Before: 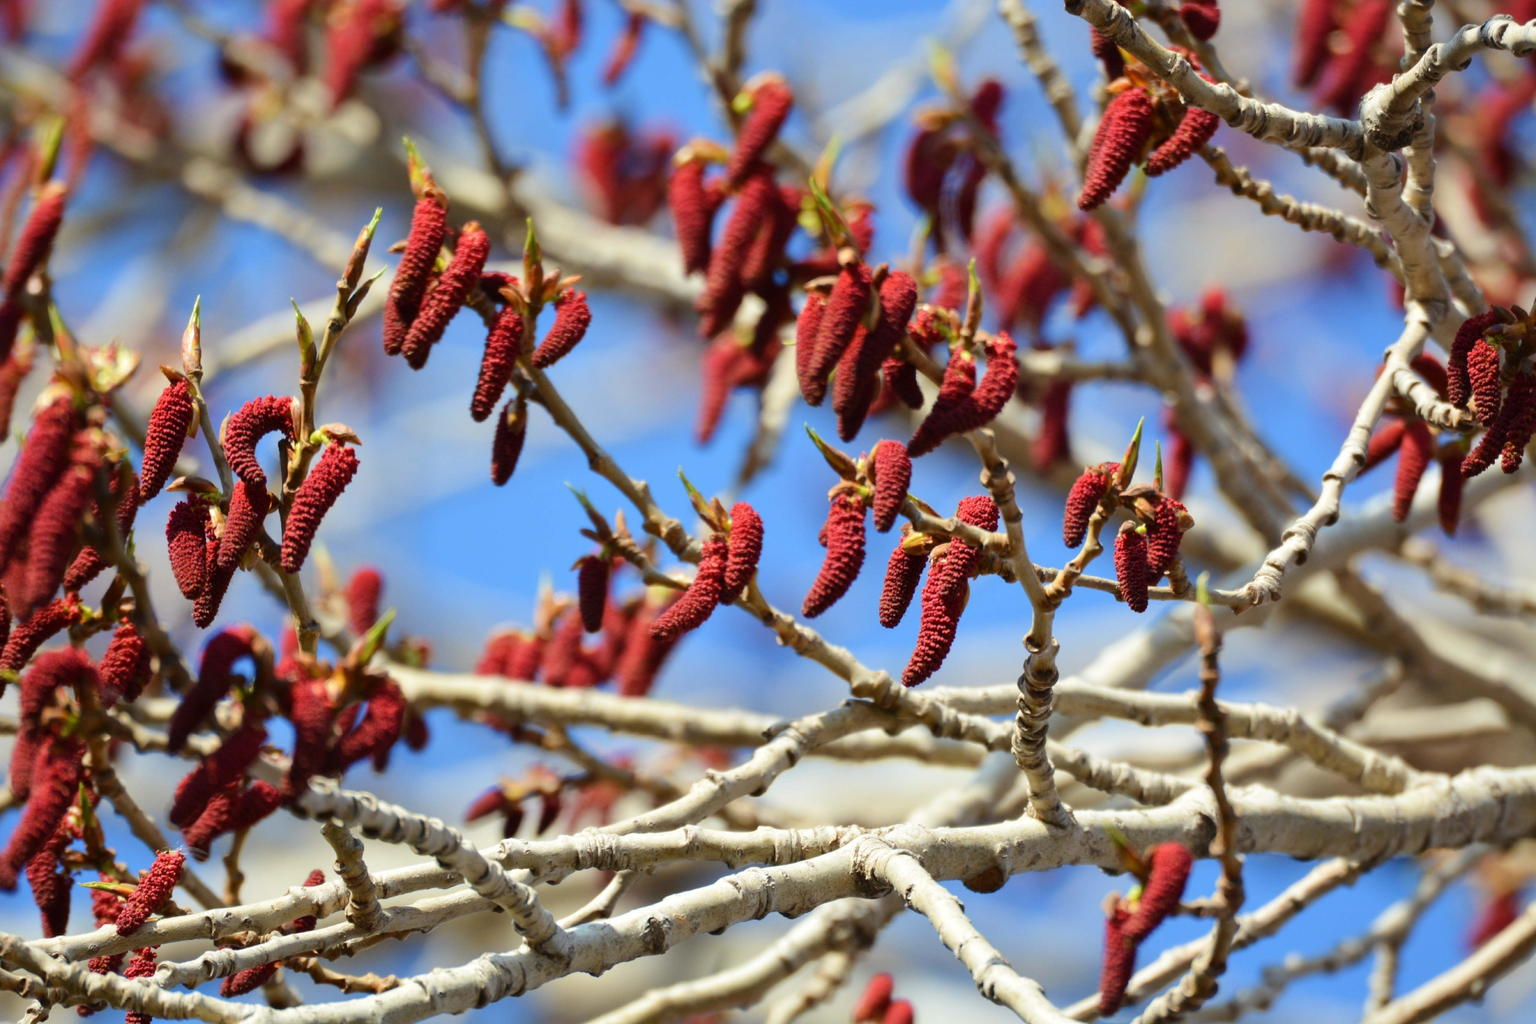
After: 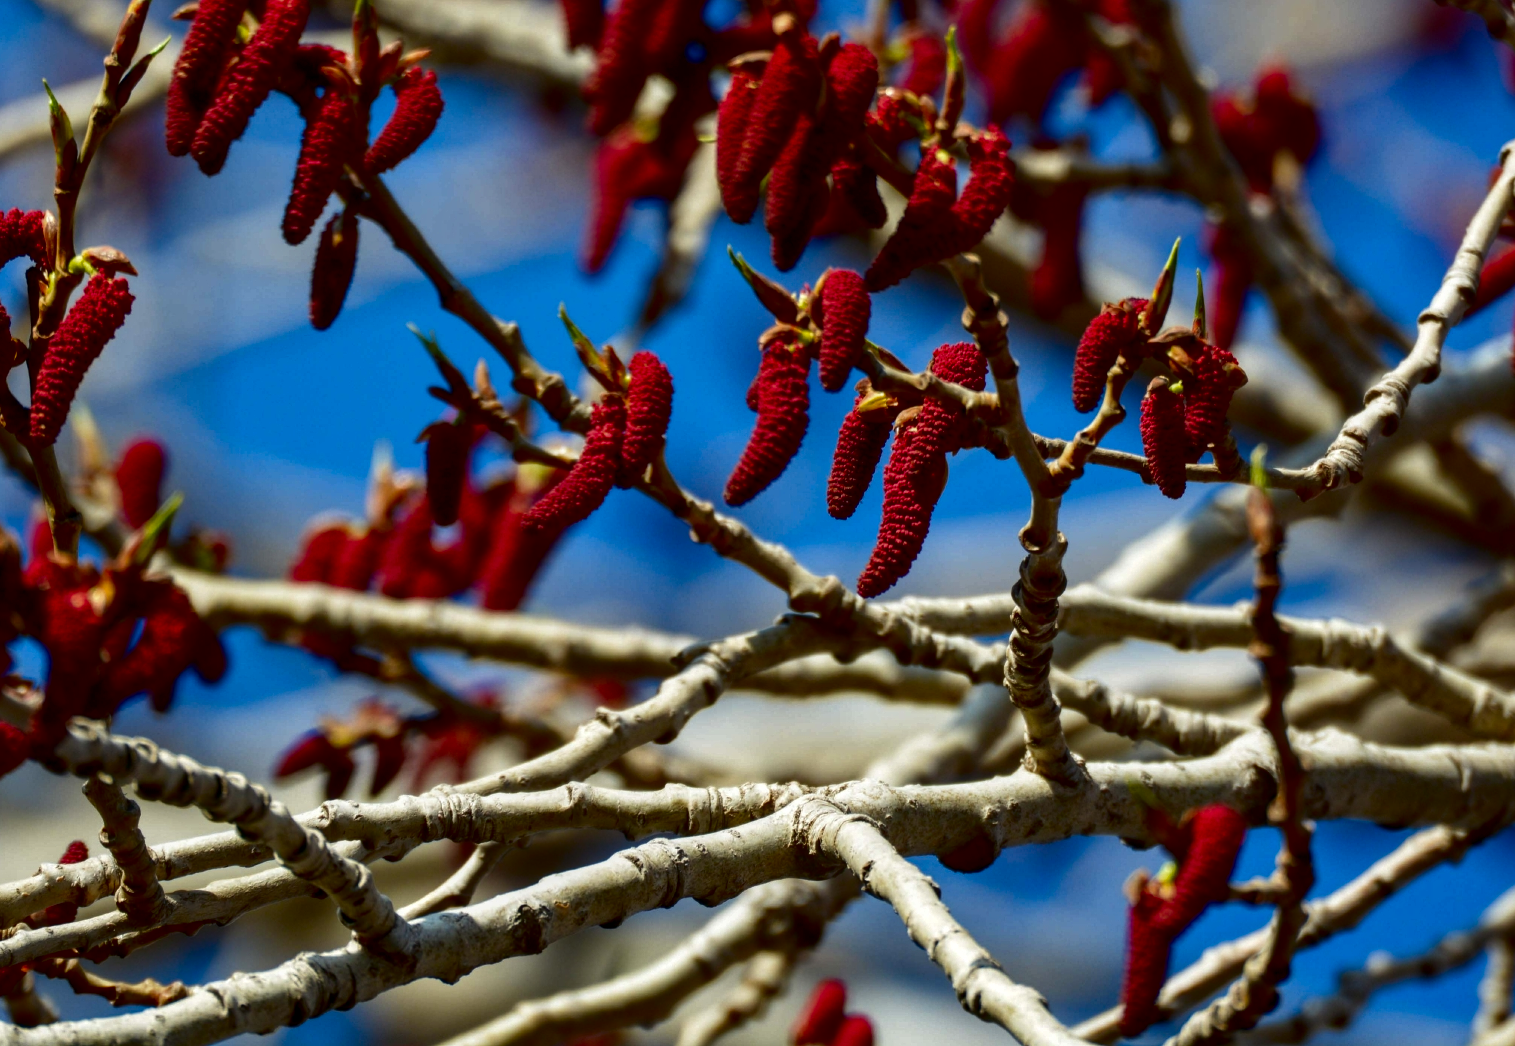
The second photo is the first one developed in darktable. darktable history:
contrast brightness saturation: contrast 0.085, brightness -0.583, saturation 0.169
crop: left 16.861%, top 23.344%, right 9.142%
local contrast: on, module defaults
